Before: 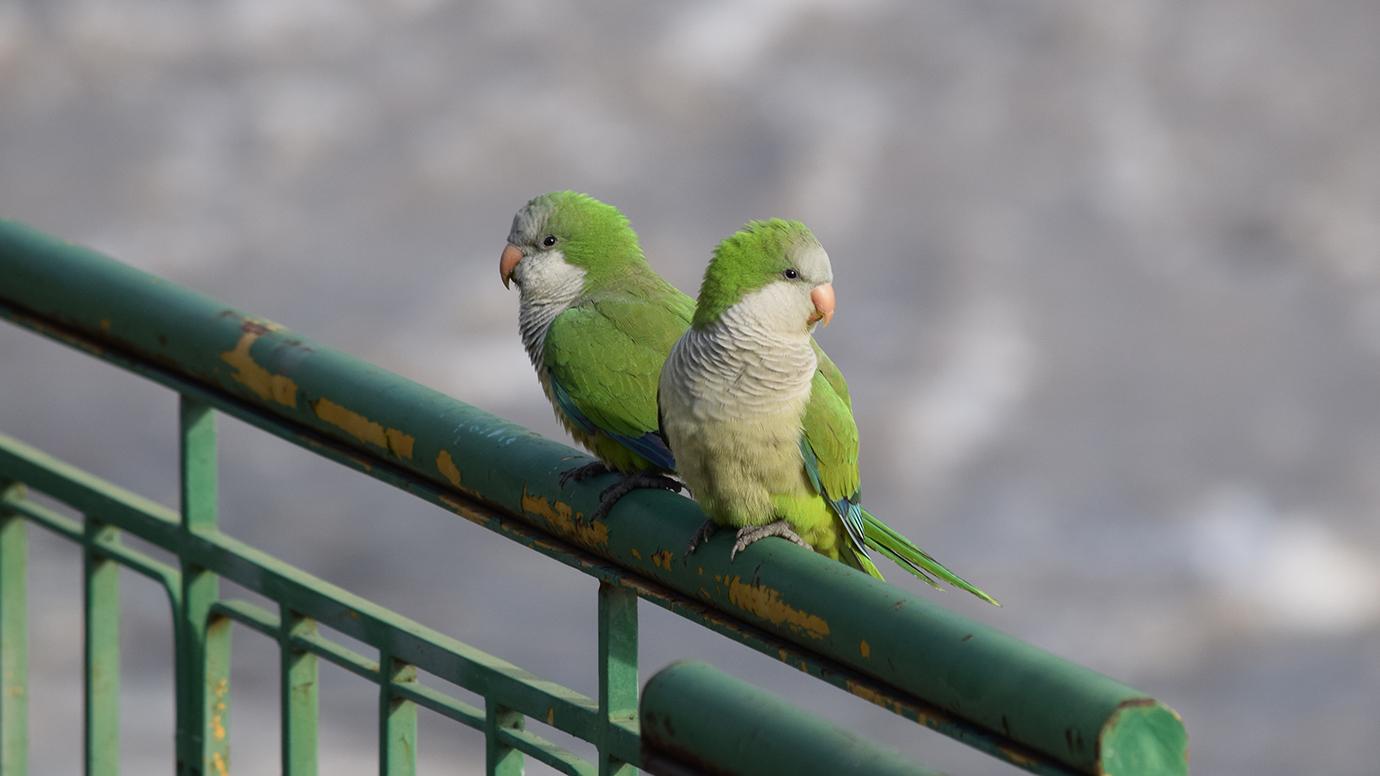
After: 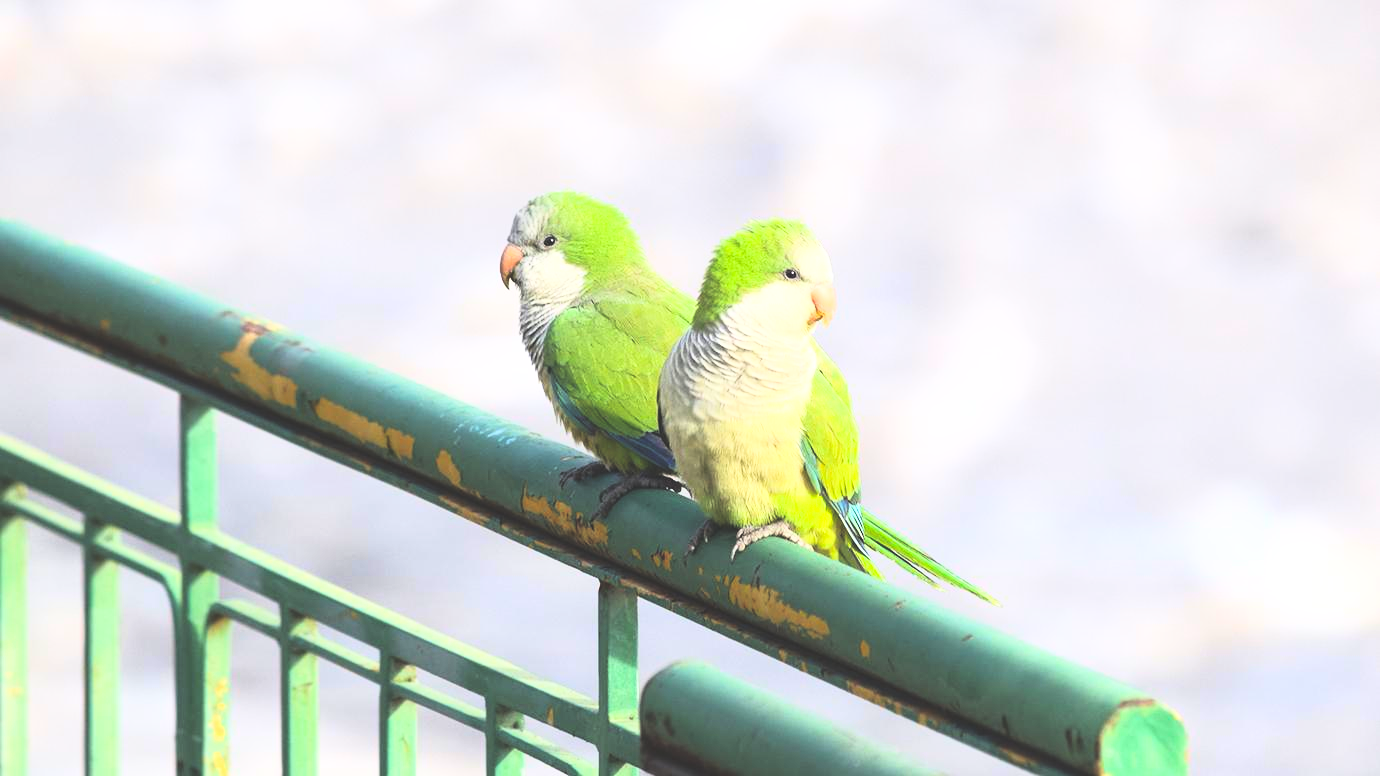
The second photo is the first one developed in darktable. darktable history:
color correction: highlights b* 0.067, saturation 0.98
color balance rgb: linear chroma grading › mid-tones 7.356%, perceptual saturation grading › global saturation 10.193%, perceptual brilliance grading › global brilliance 30.58%
exposure: black level correction -0.014, exposure -0.186 EV, compensate exposure bias true, compensate highlight preservation false
base curve: curves: ch0 [(0, 0) (0.012, 0.01) (0.073, 0.168) (0.31, 0.711) (0.645, 0.957) (1, 1)]
